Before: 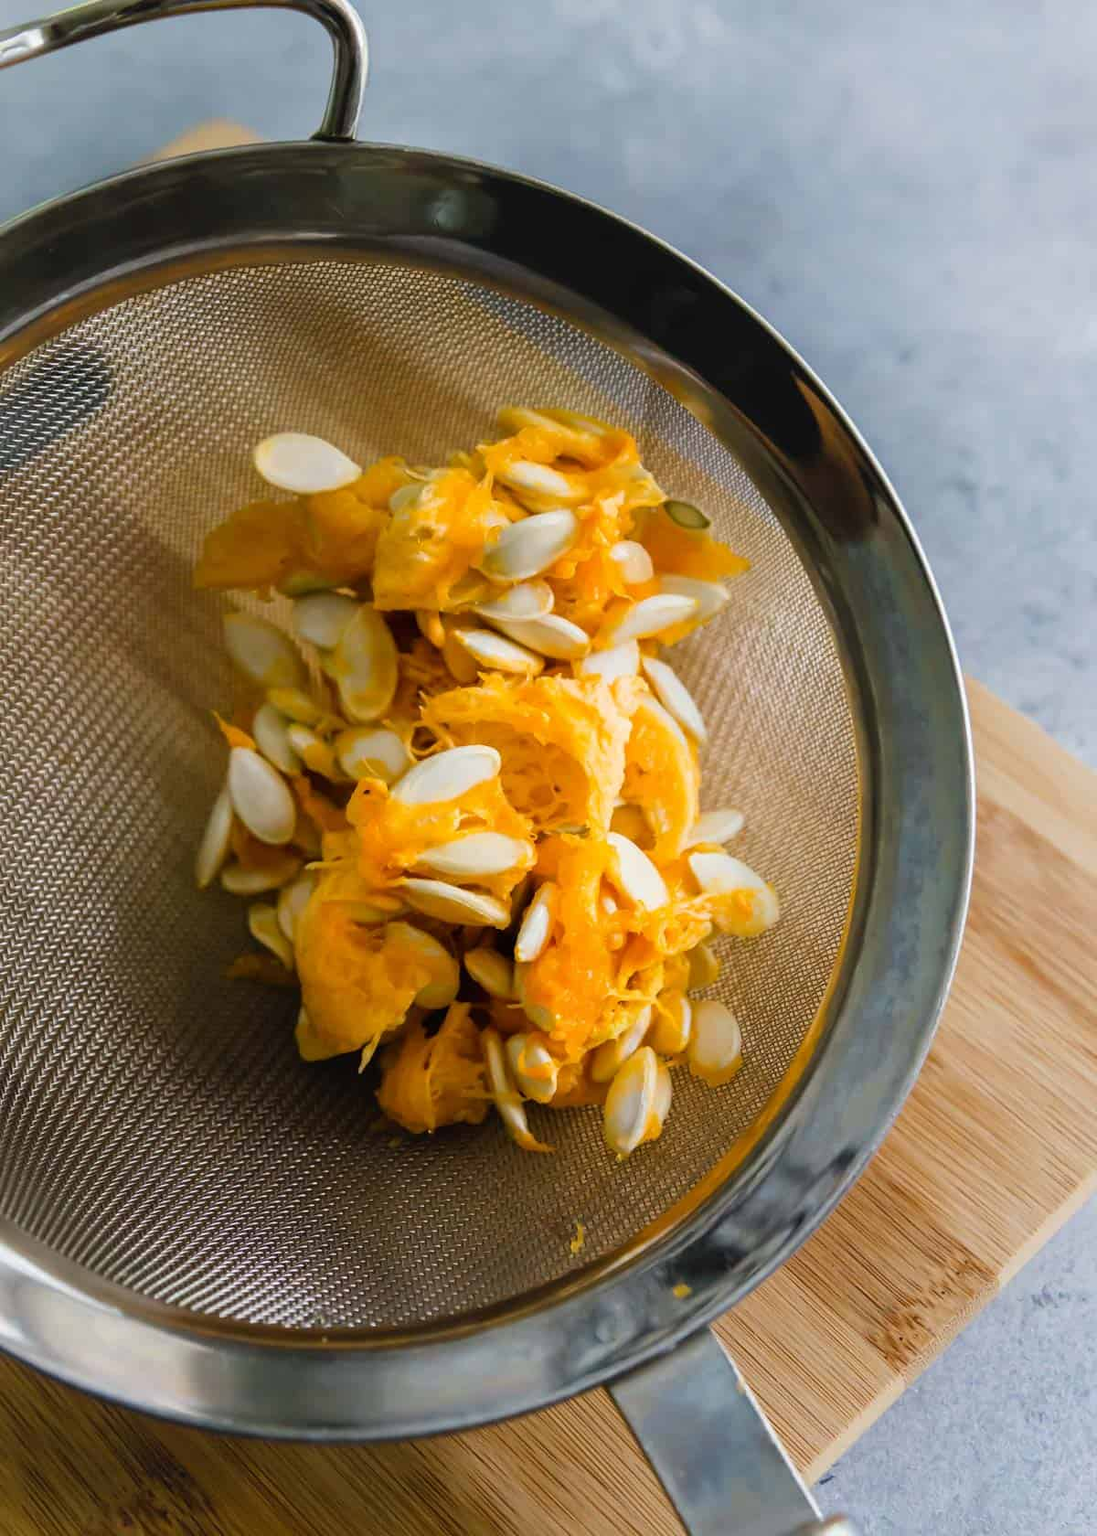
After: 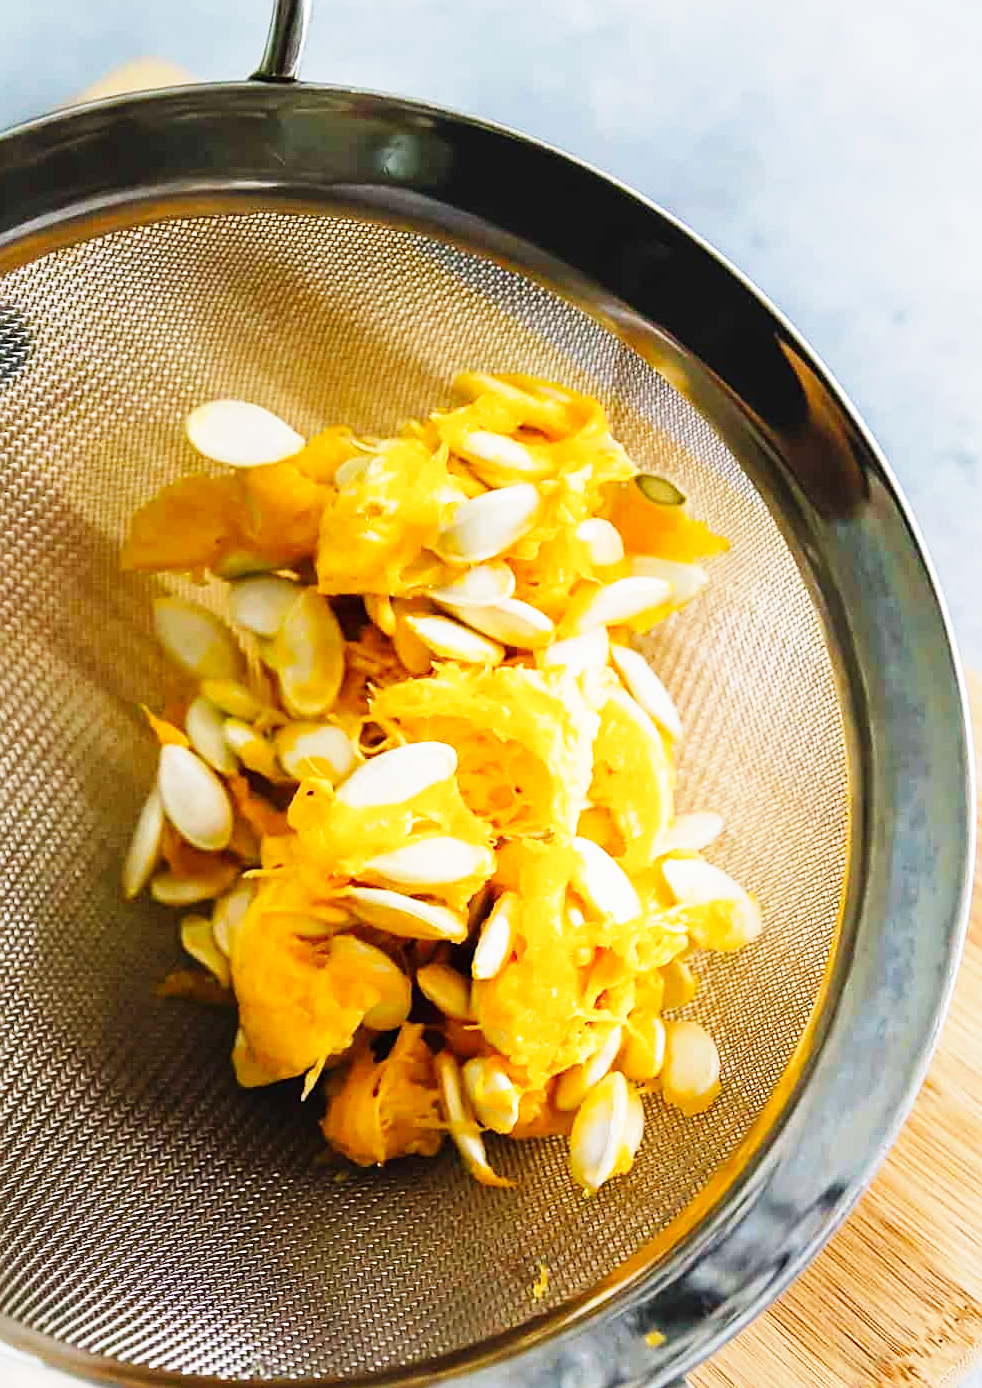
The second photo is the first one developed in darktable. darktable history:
sharpen: on, module defaults
crop and rotate: left 7.586%, top 4.39%, right 10.545%, bottom 12.946%
base curve: curves: ch0 [(0, 0) (0.018, 0.026) (0.143, 0.37) (0.33, 0.731) (0.458, 0.853) (0.735, 0.965) (0.905, 0.986) (1, 1)], preserve colors none
